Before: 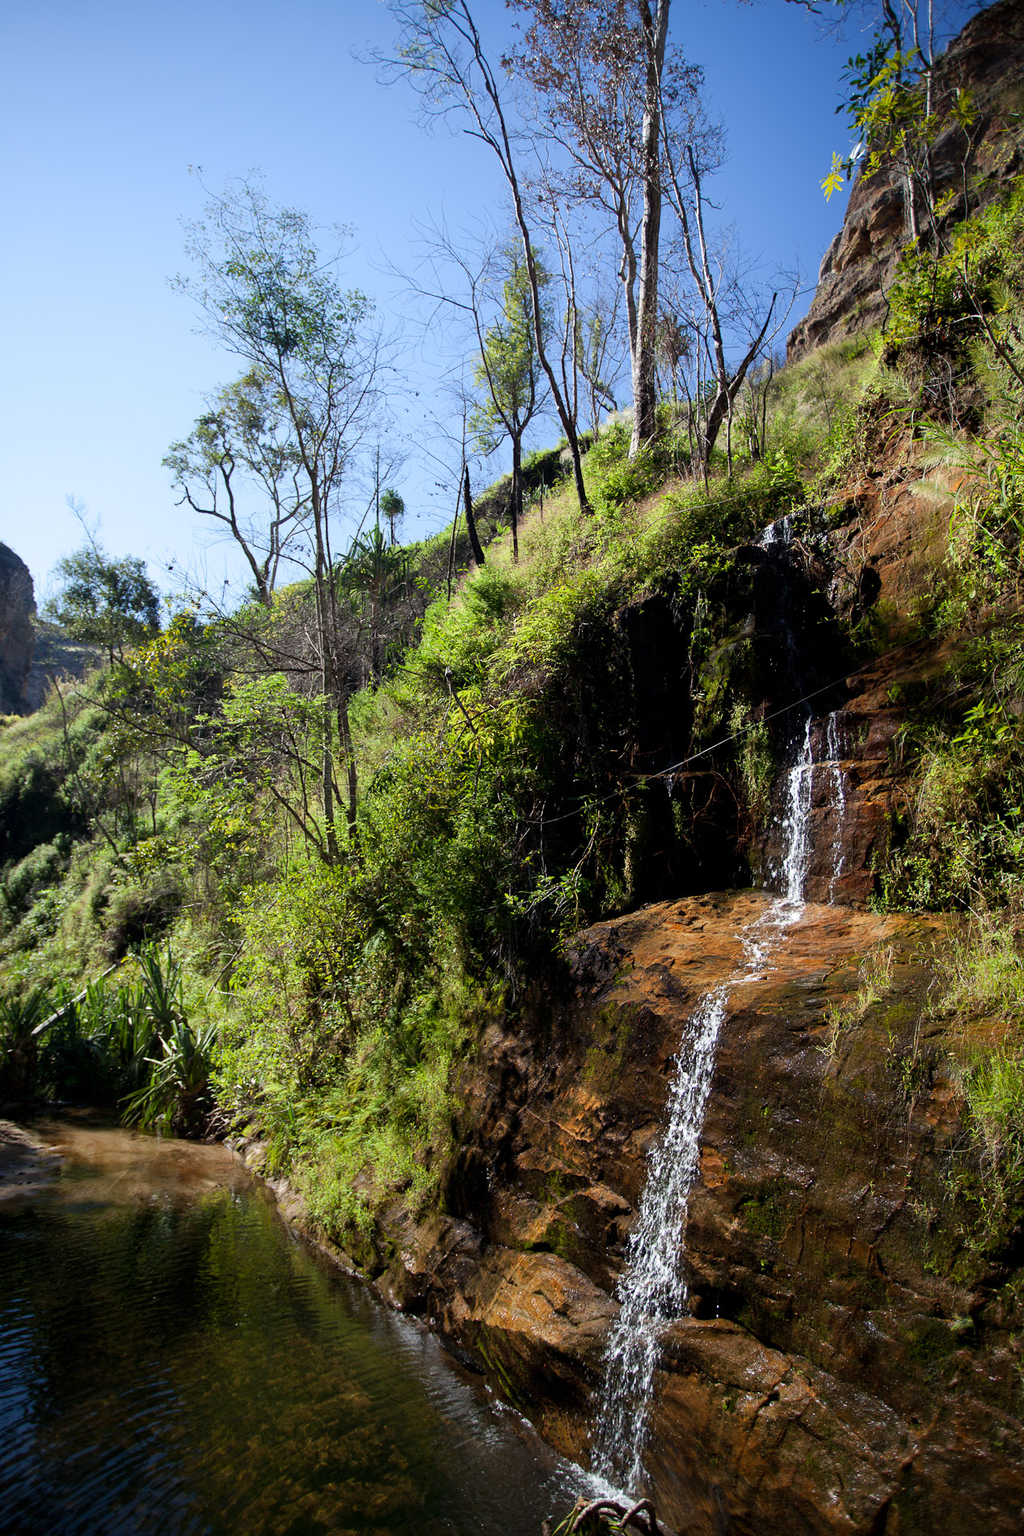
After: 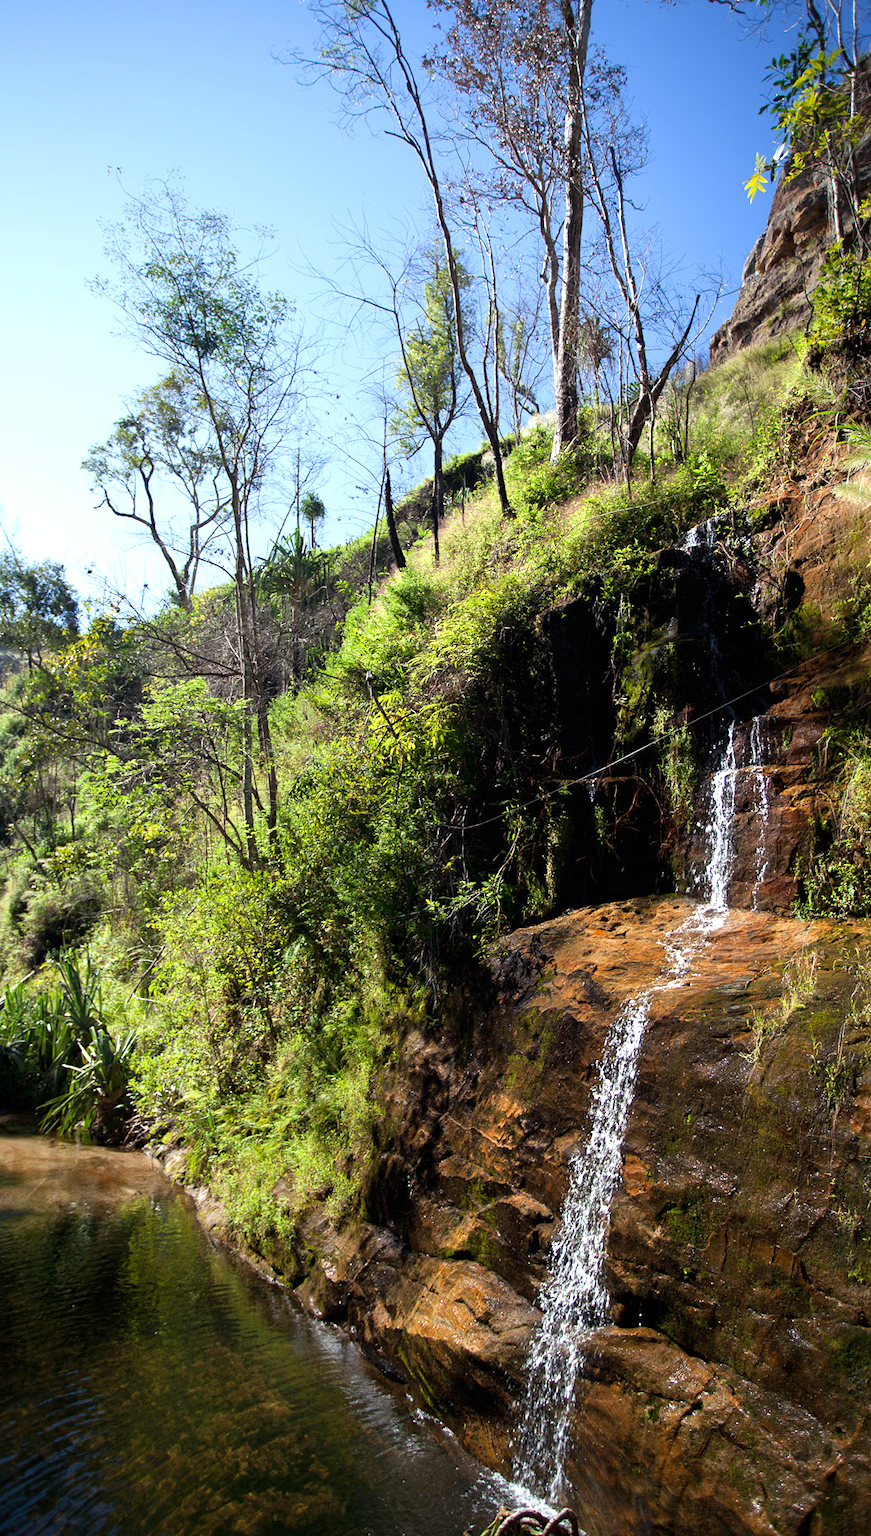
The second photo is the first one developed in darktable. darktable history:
exposure: black level correction 0, exposure 0.5 EV, compensate highlight preservation false
crop: left 8.026%, right 7.374%
